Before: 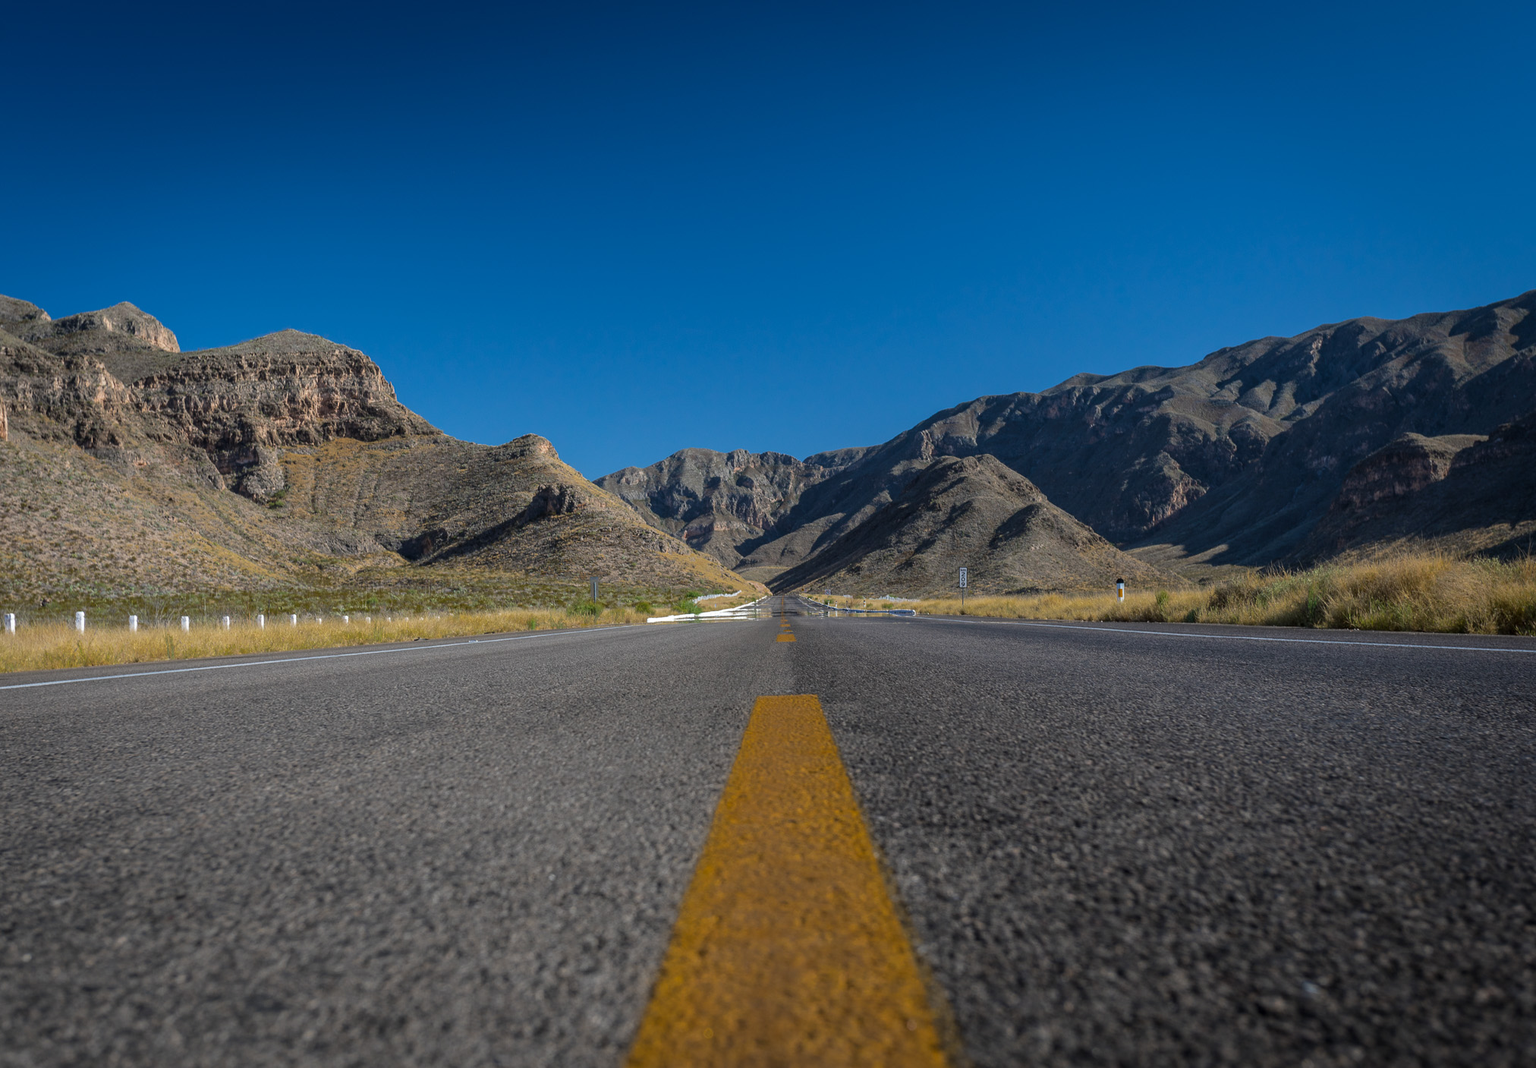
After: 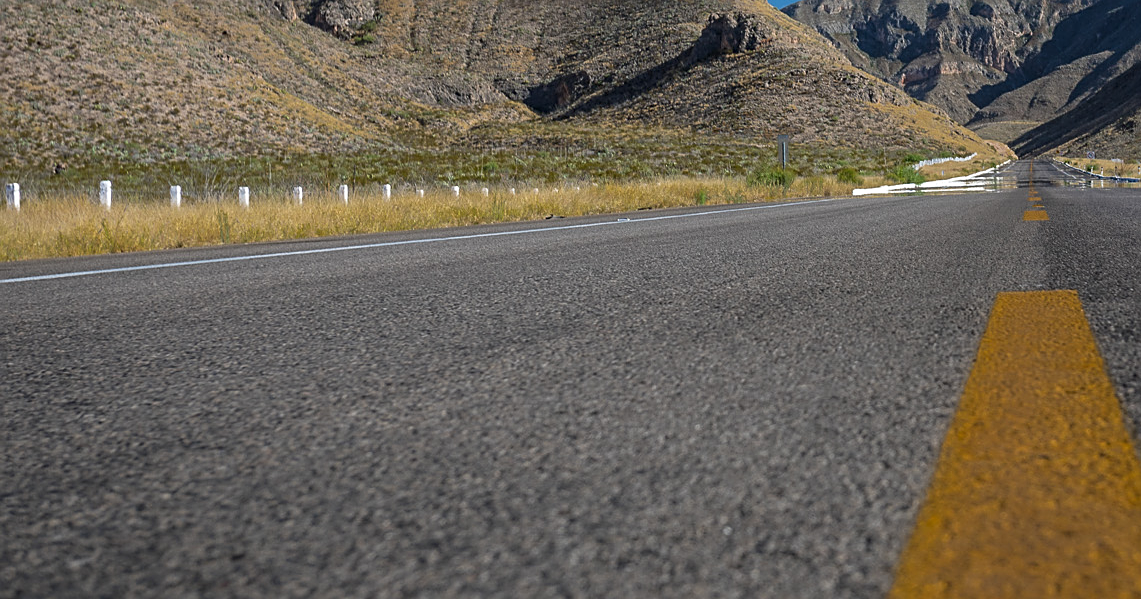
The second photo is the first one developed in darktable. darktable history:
crop: top 44.483%, right 43.593%, bottom 12.892%
sharpen: on, module defaults
